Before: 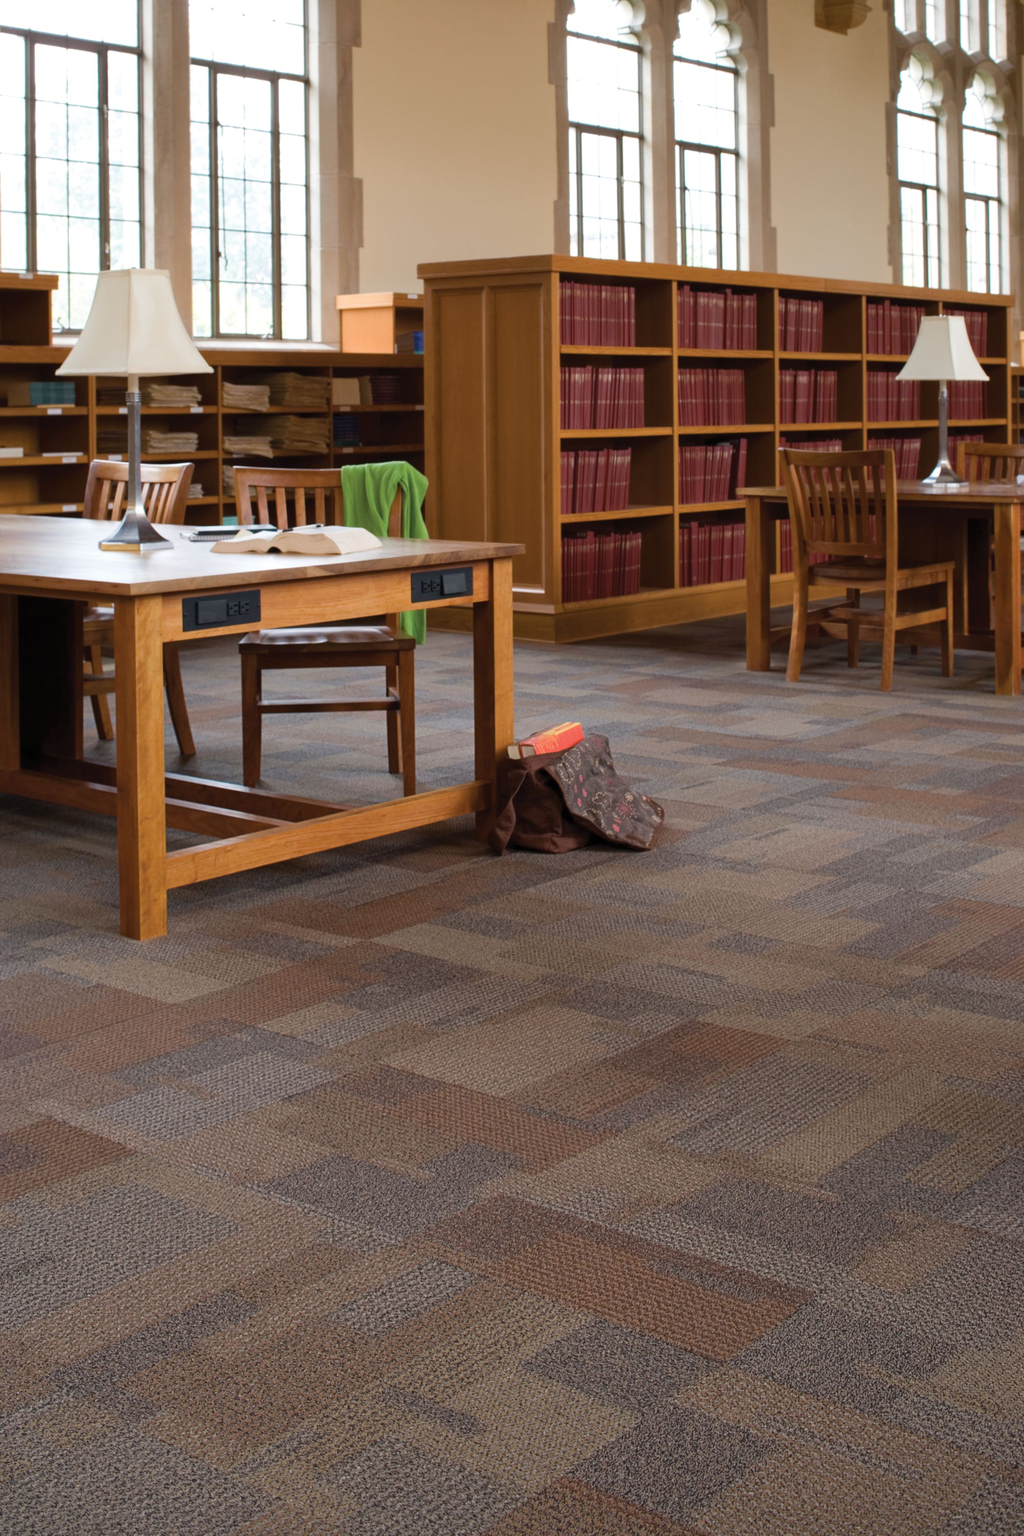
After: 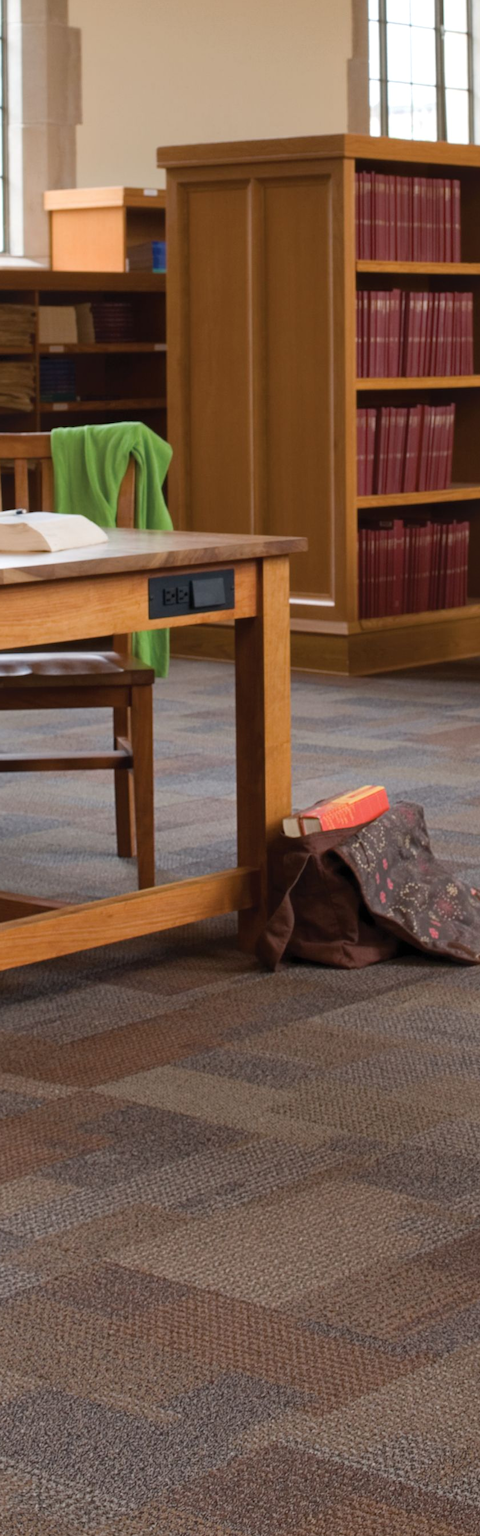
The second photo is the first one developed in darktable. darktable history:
crop and rotate: left 29.839%, top 10.335%, right 36.404%, bottom 17.882%
shadows and highlights: shadows 61.87, white point adjustment 0.364, highlights -33.51, compress 84.18%
